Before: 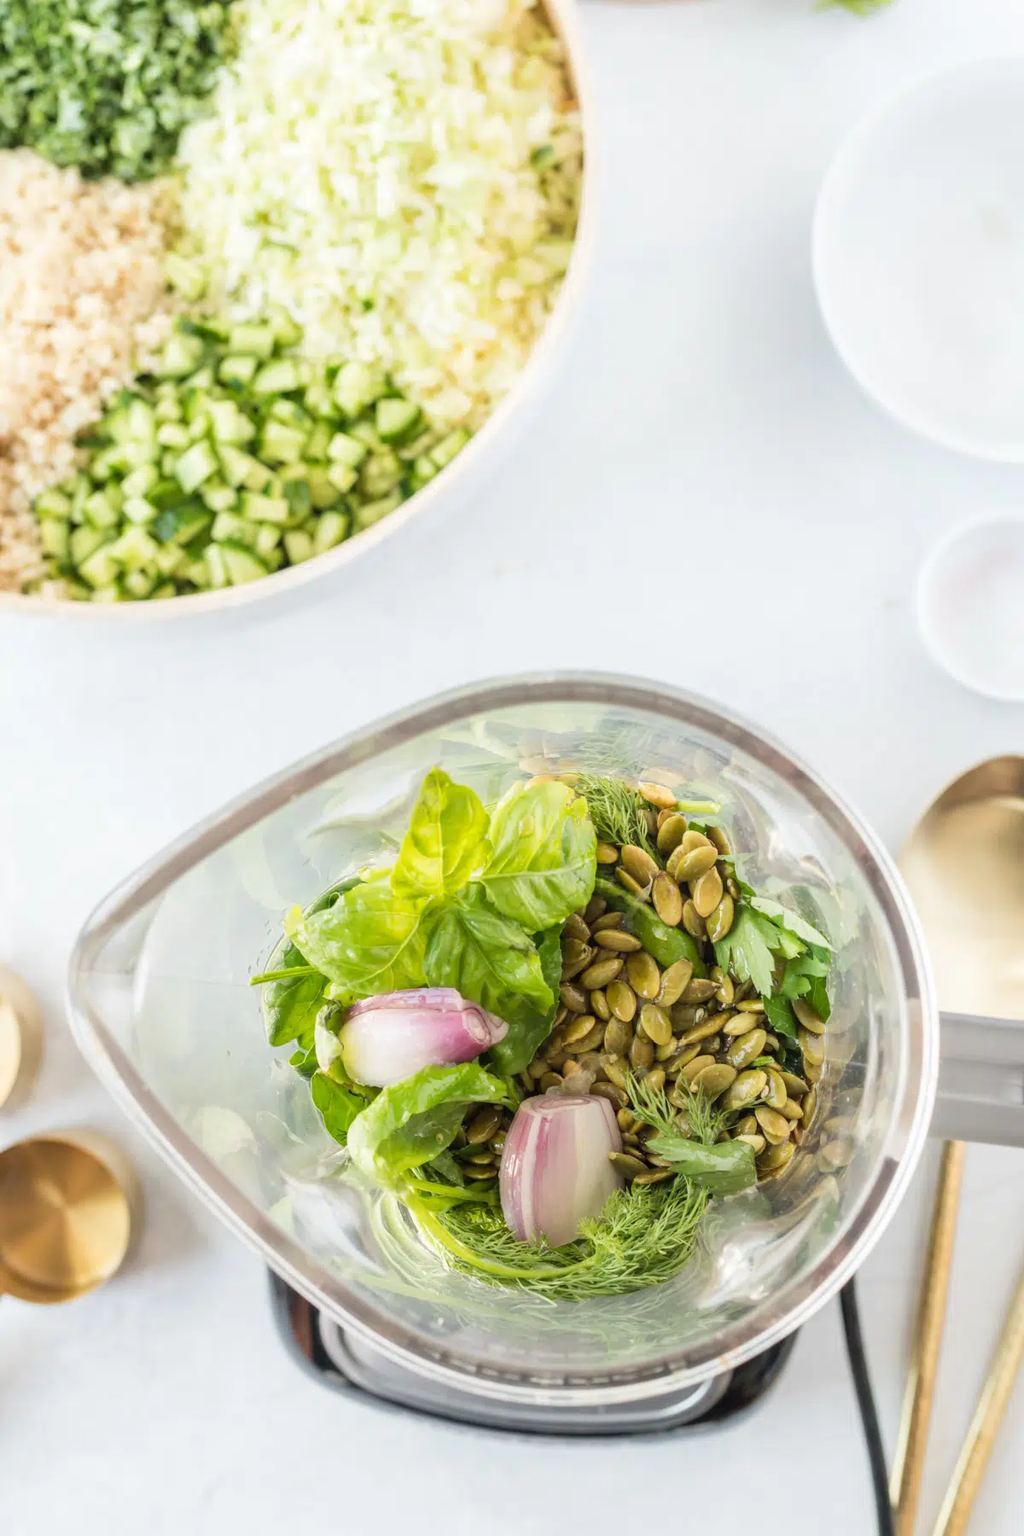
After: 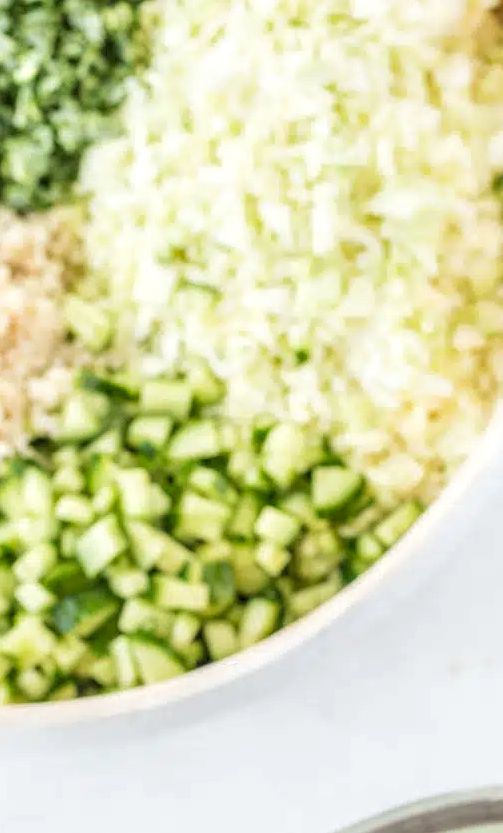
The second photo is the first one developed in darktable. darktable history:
crop and rotate: left 10.817%, top 0.062%, right 47.194%, bottom 53.626%
local contrast: detail 130%
